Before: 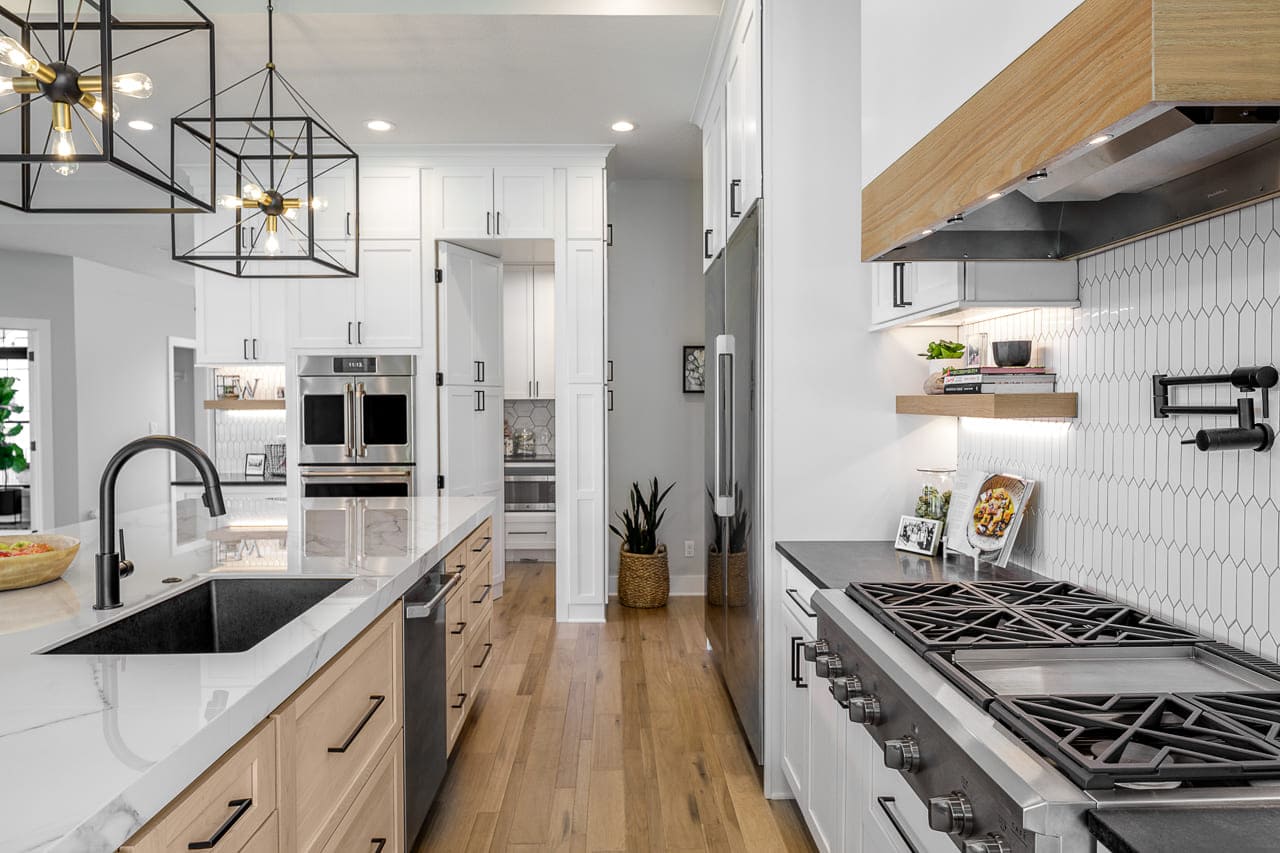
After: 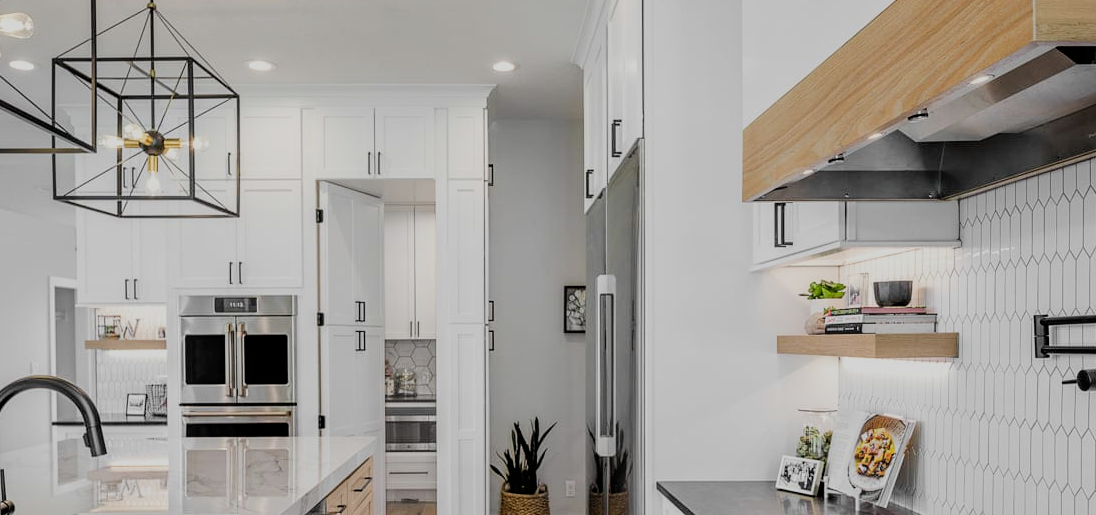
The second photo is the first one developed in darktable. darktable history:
filmic rgb: black relative exposure -7.65 EV, white relative exposure 4.56 EV, hardness 3.61
crop and rotate: left 9.345%, top 7.22%, right 4.982%, bottom 32.331%
tone equalizer: on, module defaults
